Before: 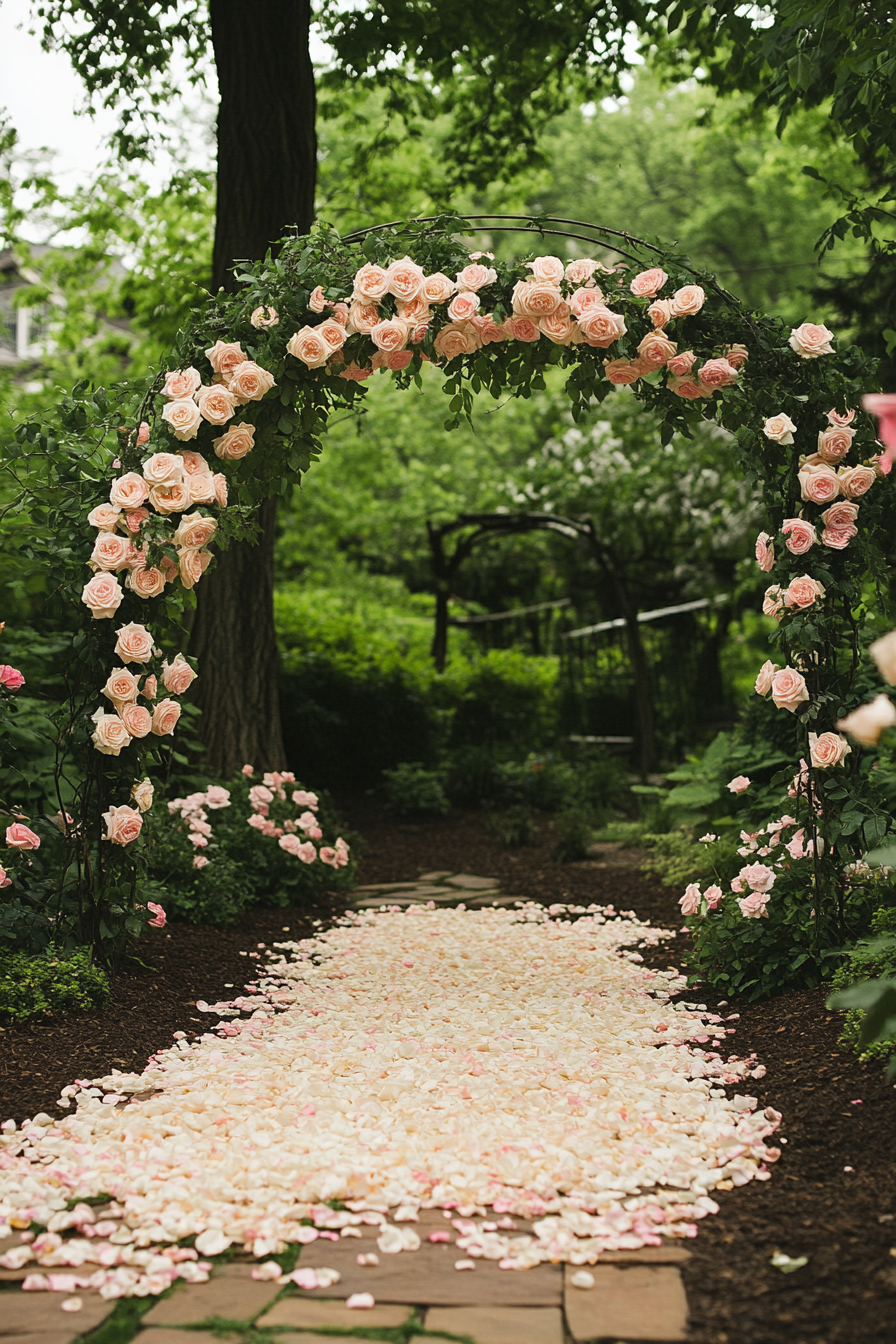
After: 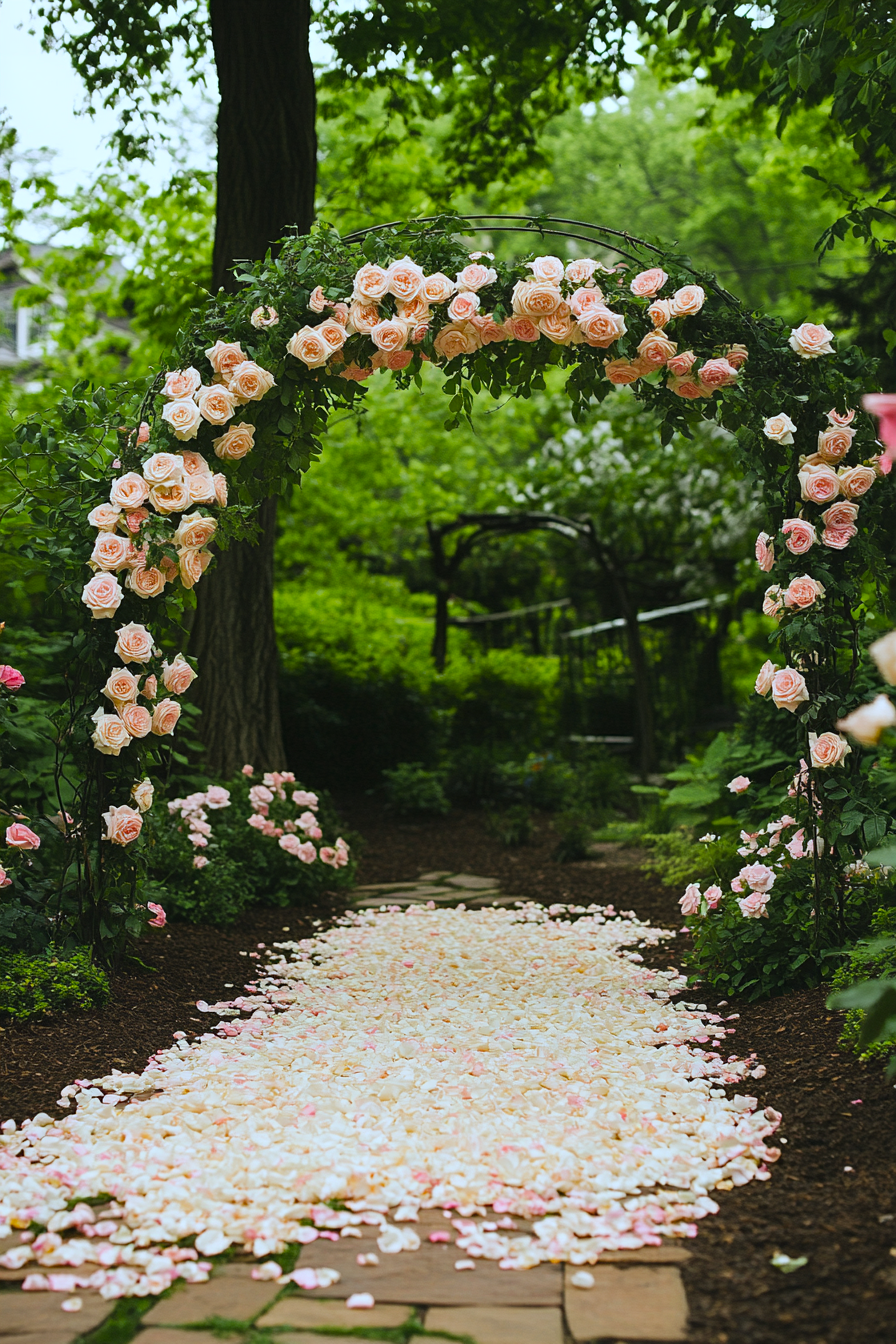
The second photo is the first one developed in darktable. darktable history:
color balance rgb: perceptual saturation grading › global saturation 25%, global vibrance 20%
white balance: red 0.924, blue 1.095
